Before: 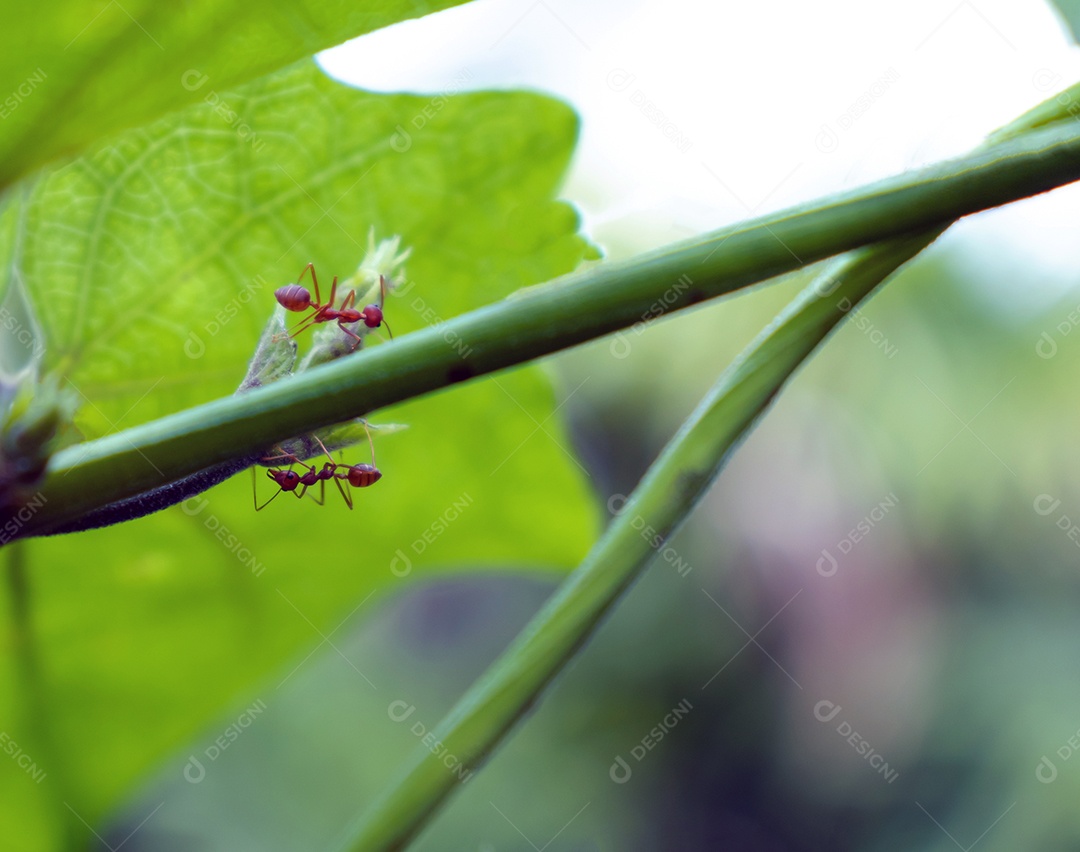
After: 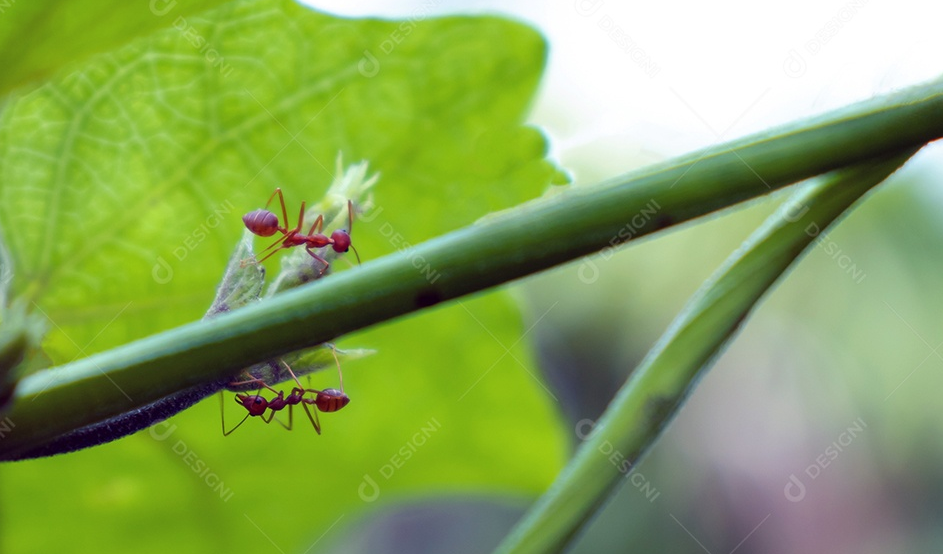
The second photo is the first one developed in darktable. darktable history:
crop: left 3.004%, top 8.909%, right 9.609%, bottom 26.058%
